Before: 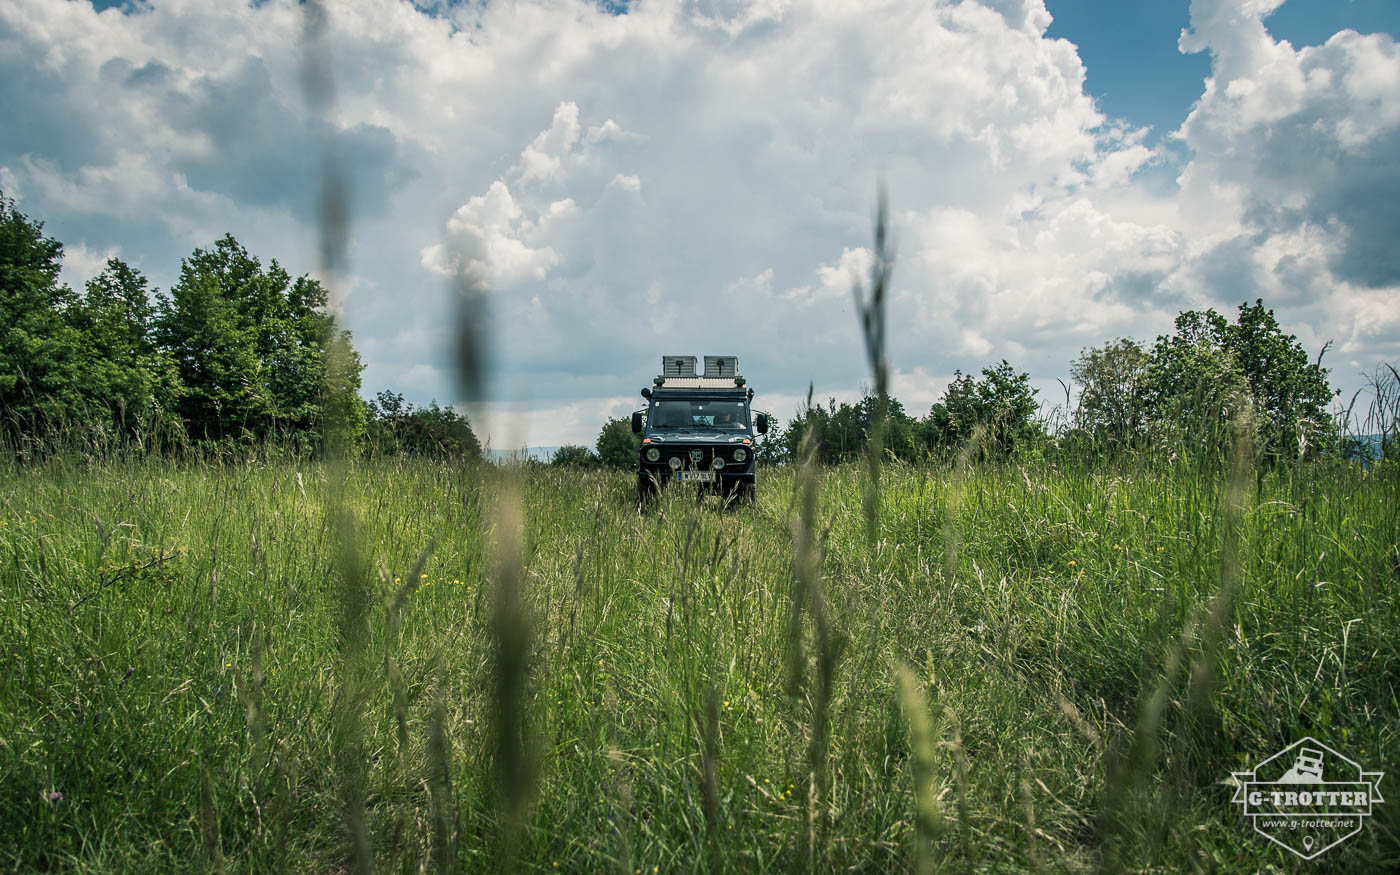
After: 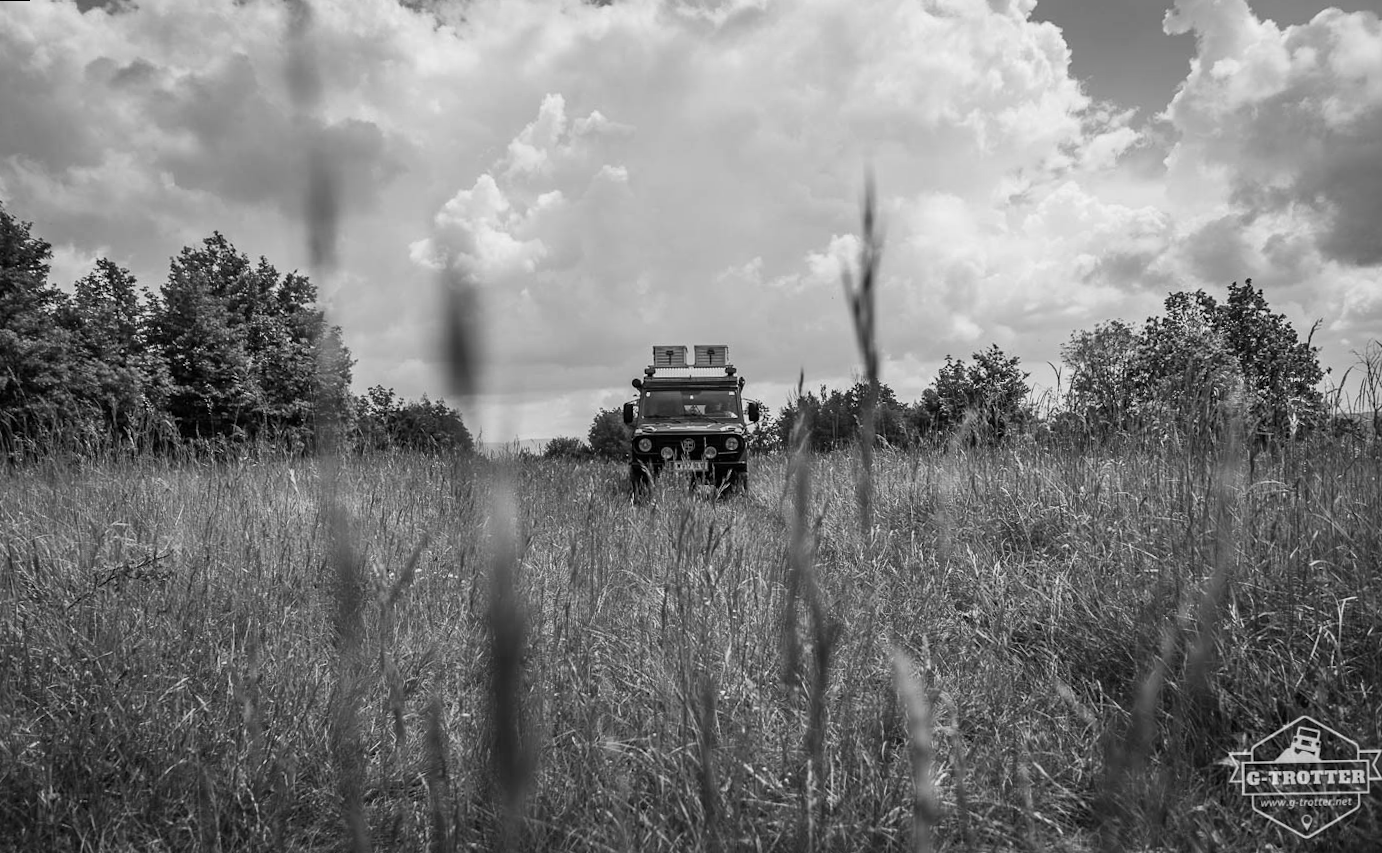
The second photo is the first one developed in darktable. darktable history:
rotate and perspective: rotation -1°, crop left 0.011, crop right 0.989, crop top 0.025, crop bottom 0.975
monochrome: on, module defaults
